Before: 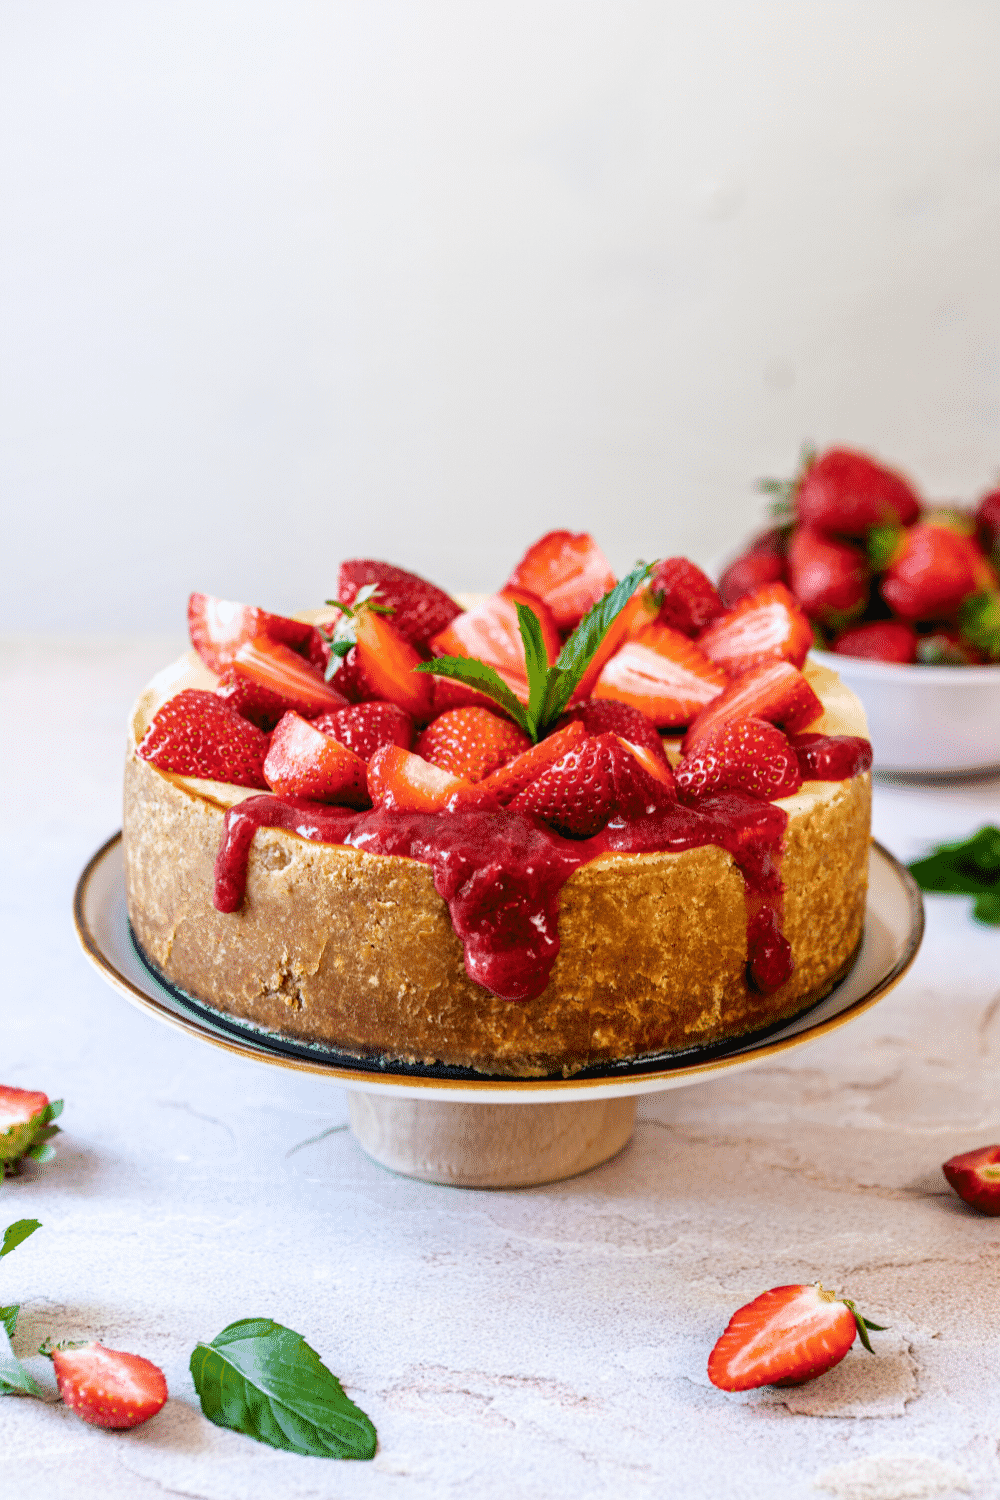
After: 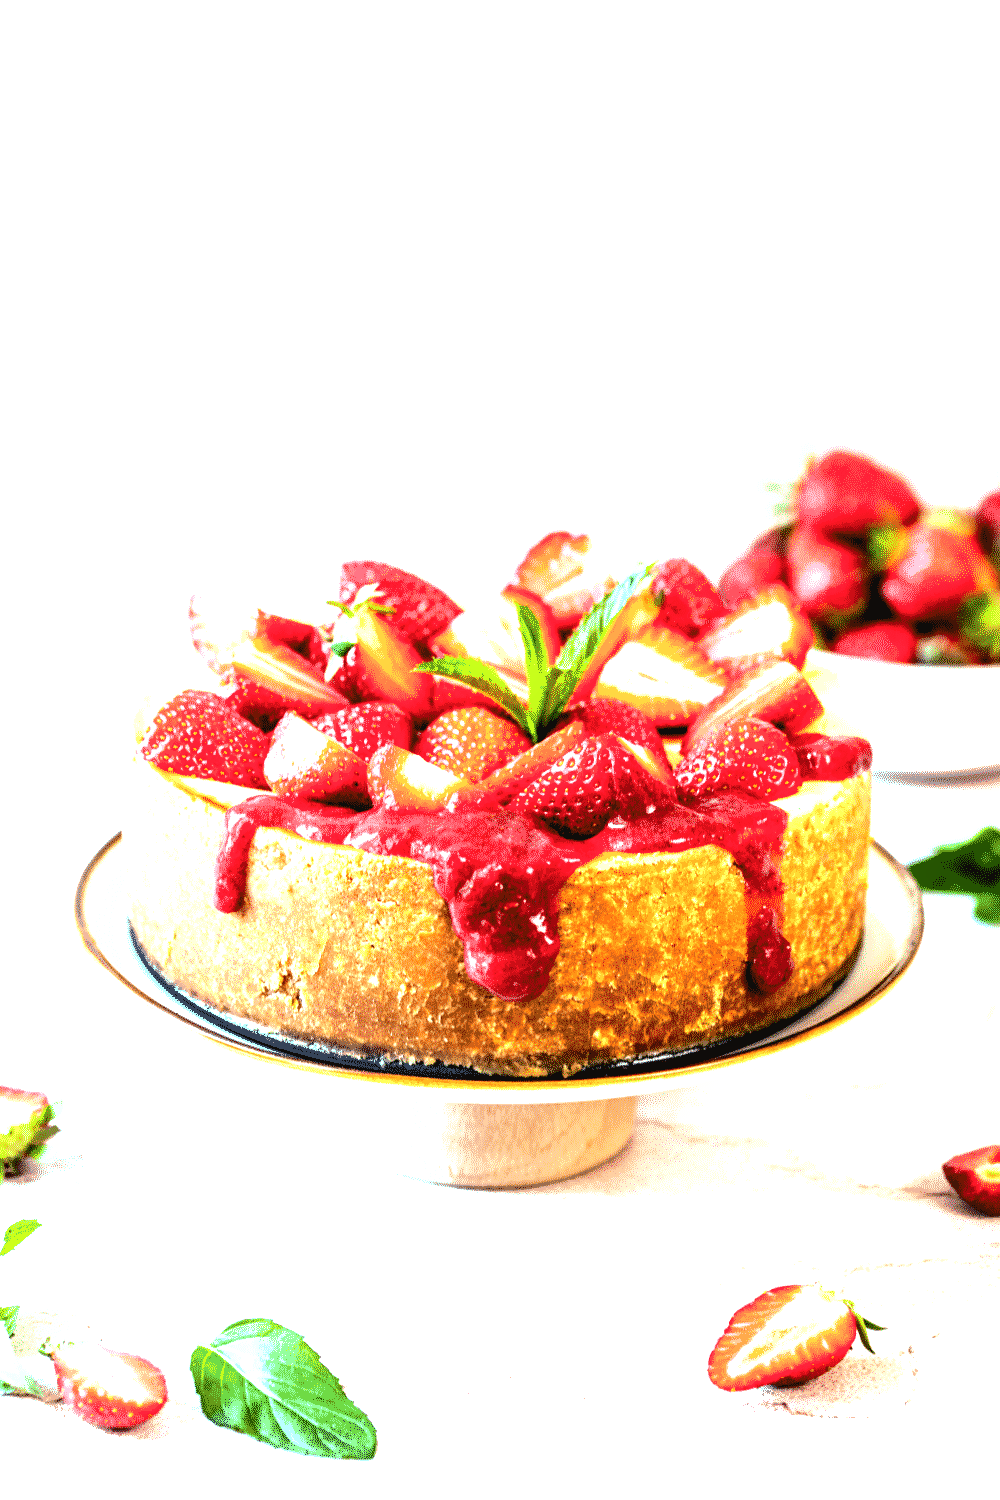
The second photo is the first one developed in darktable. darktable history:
tone equalizer: -8 EV -0.78 EV, -7 EV -0.694 EV, -6 EV -0.636 EV, -5 EV -0.397 EV, -3 EV 0.383 EV, -2 EV 0.6 EV, -1 EV 0.694 EV, +0 EV 0.766 EV, smoothing diameter 2.15%, edges refinement/feathering 19.76, mask exposure compensation -1.57 EV, filter diffusion 5
exposure: exposure 1.211 EV, compensate exposure bias true, compensate highlight preservation false
